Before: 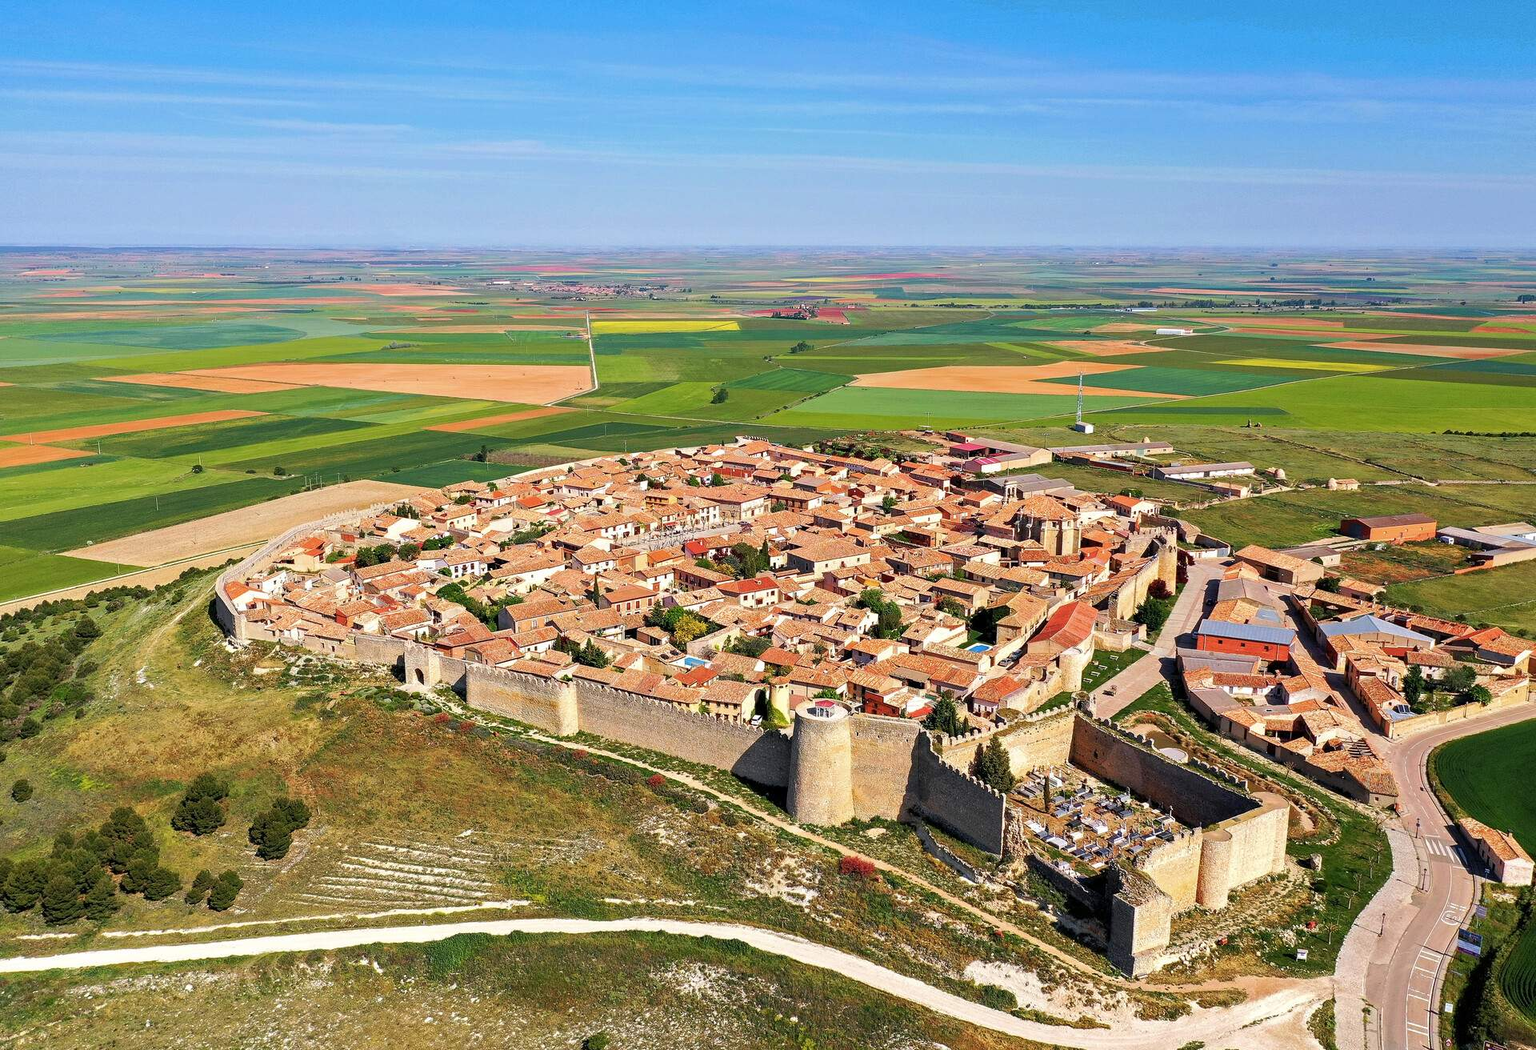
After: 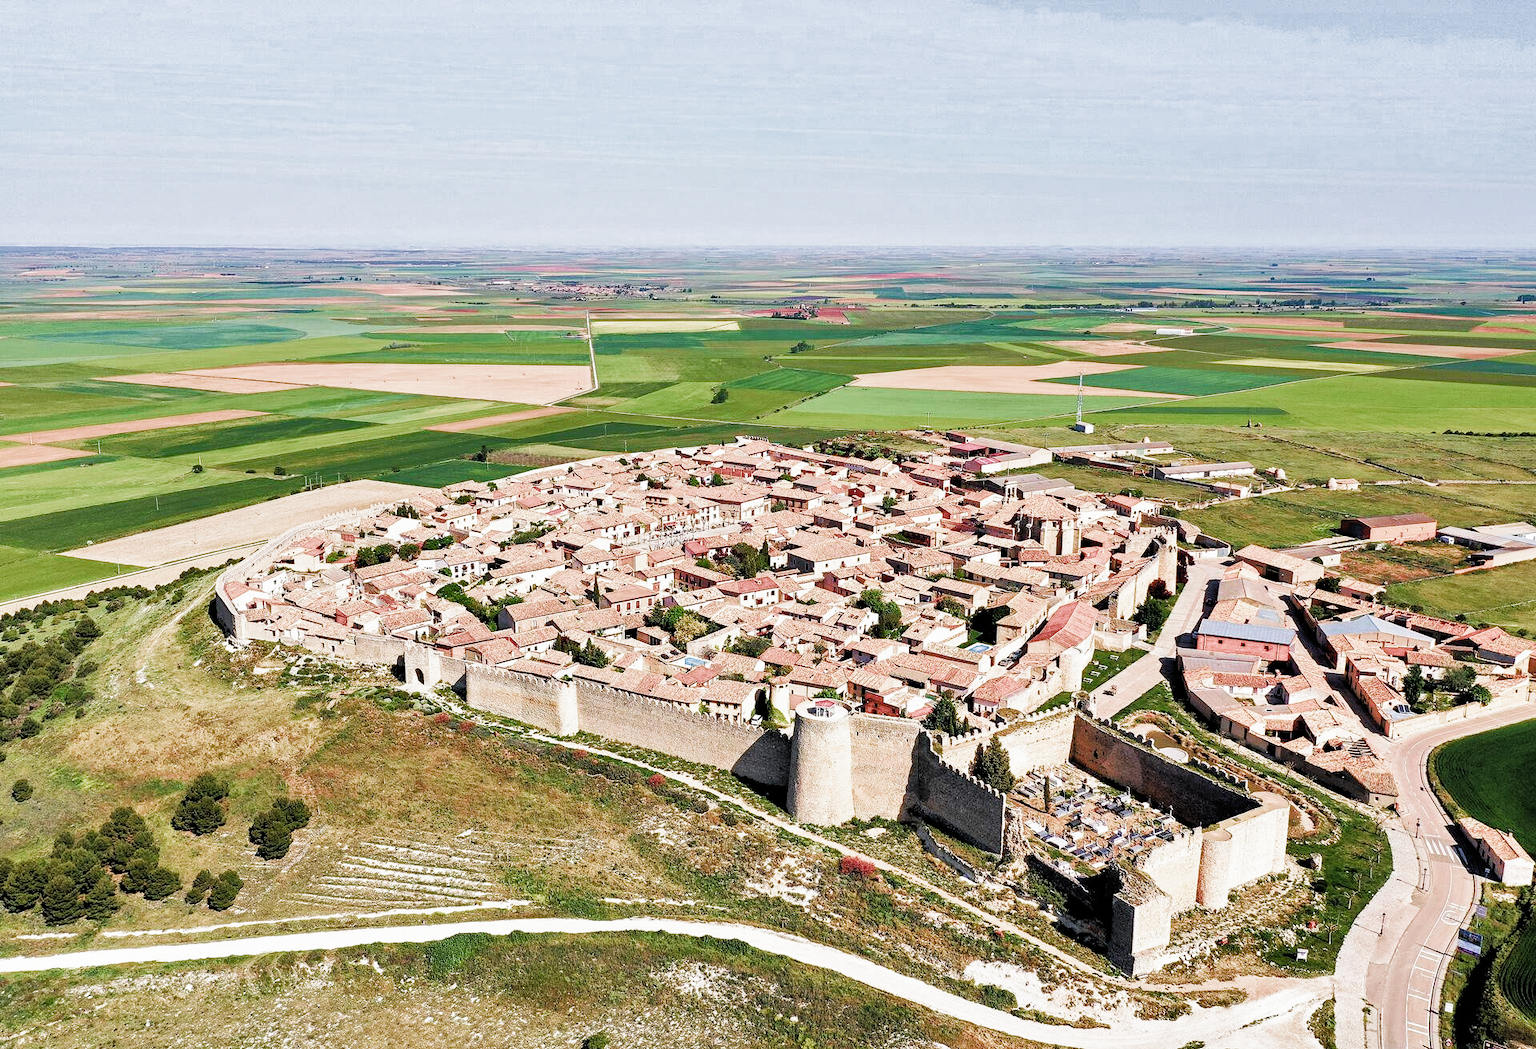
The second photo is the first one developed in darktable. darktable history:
tone equalizer: -8 EV -1.12 EV, -7 EV -1.04 EV, -6 EV -0.905 EV, -5 EV -0.572 EV, -3 EV 0.572 EV, -2 EV 0.867 EV, -1 EV 1 EV, +0 EV 1.06 EV
filmic rgb: black relative exposure -8.12 EV, white relative exposure 3.76 EV, threshold 5.96 EV, hardness 4.44, color science v4 (2020), enable highlight reconstruction true
shadows and highlights: shadows 40.14, highlights -52.4, low approximation 0.01, soften with gaussian
